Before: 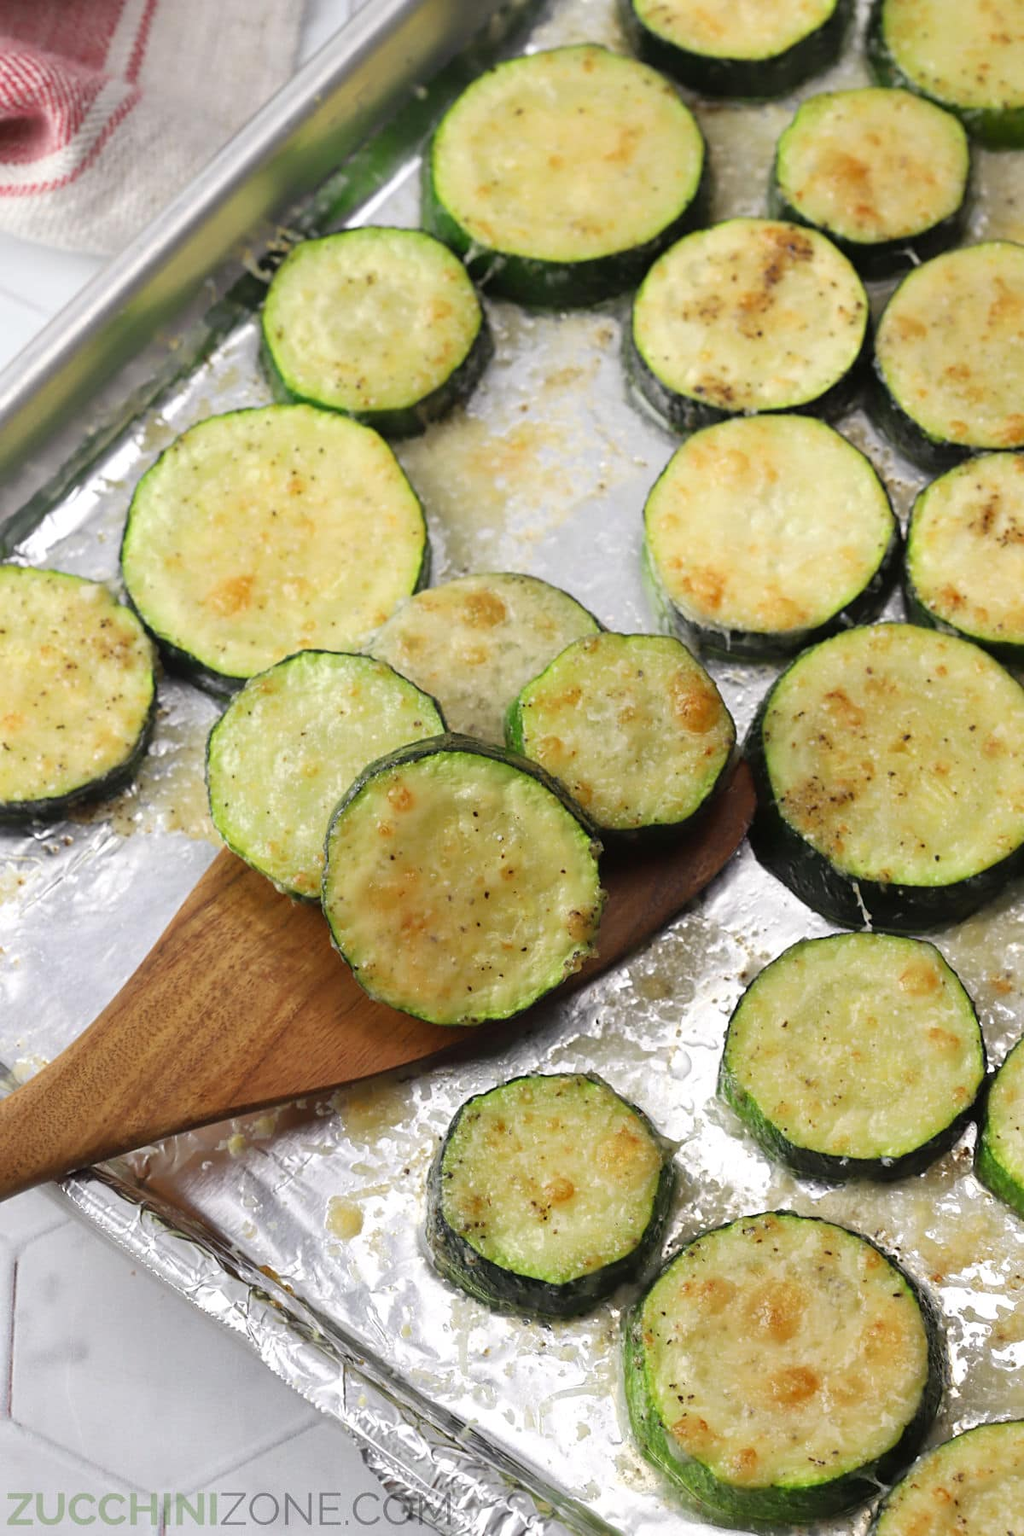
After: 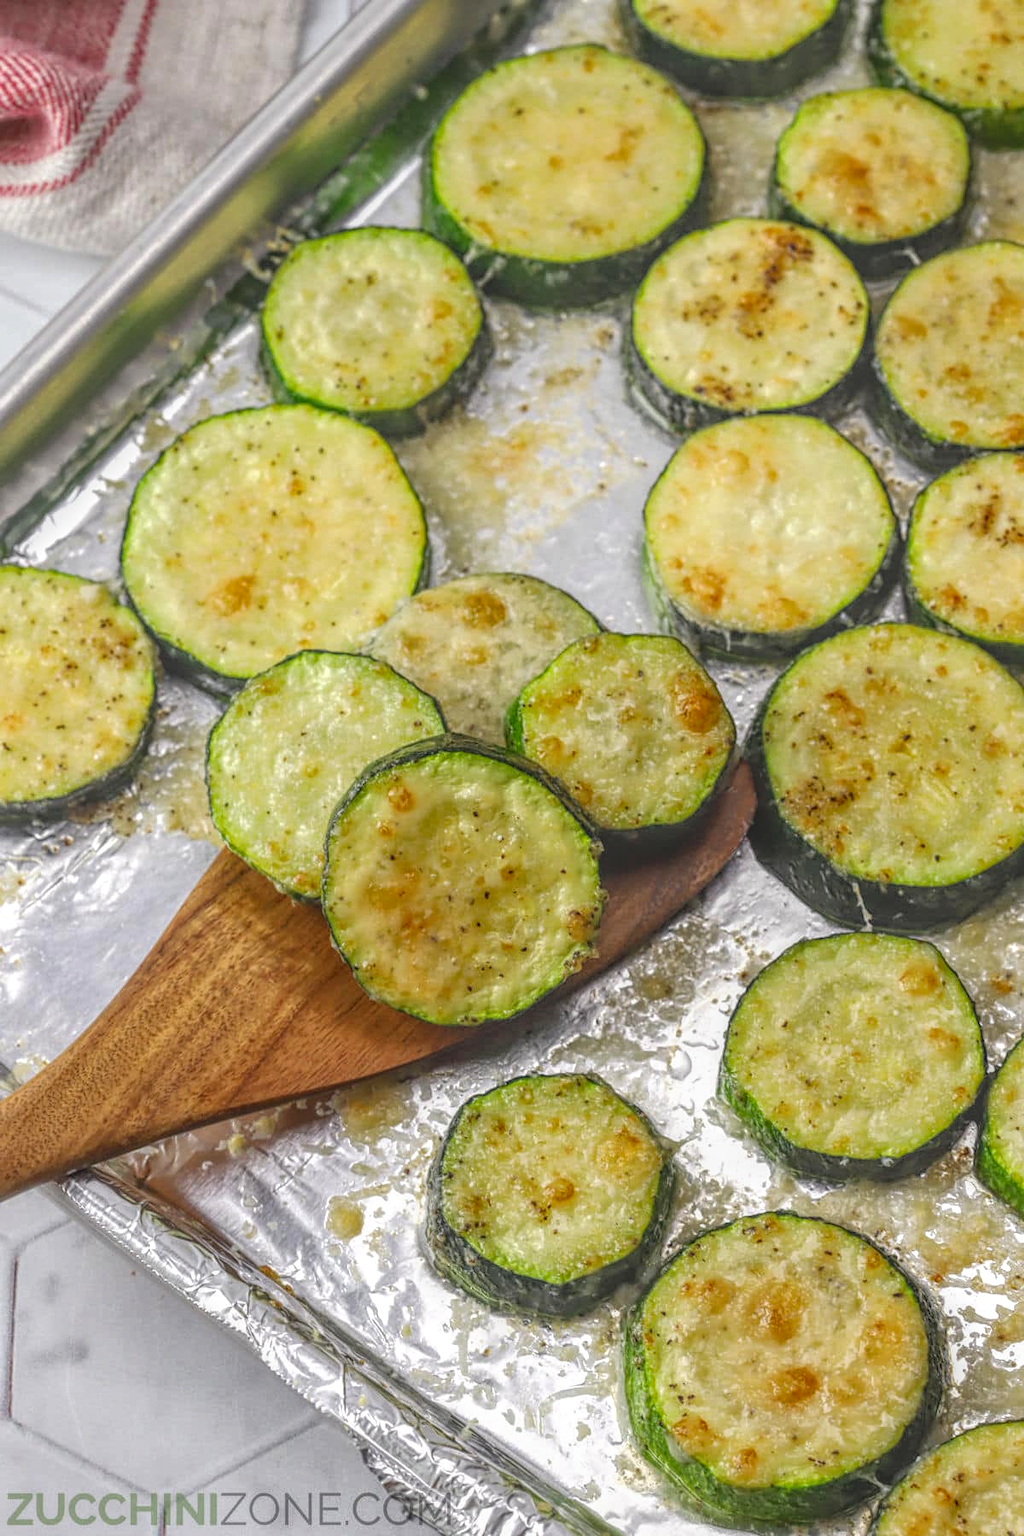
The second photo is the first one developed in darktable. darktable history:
color balance rgb: perceptual saturation grading › global saturation 10%, global vibrance 10%
local contrast: highlights 20%, shadows 30%, detail 200%, midtone range 0.2
